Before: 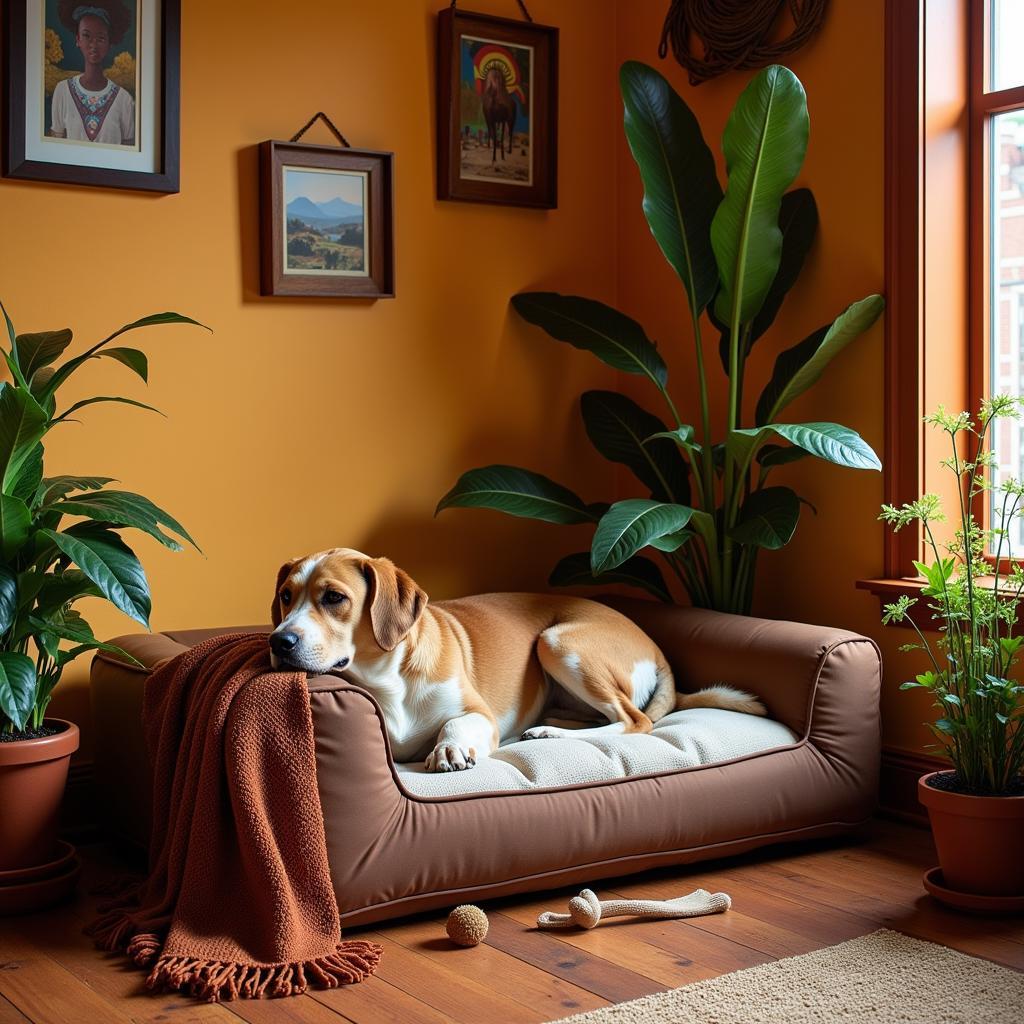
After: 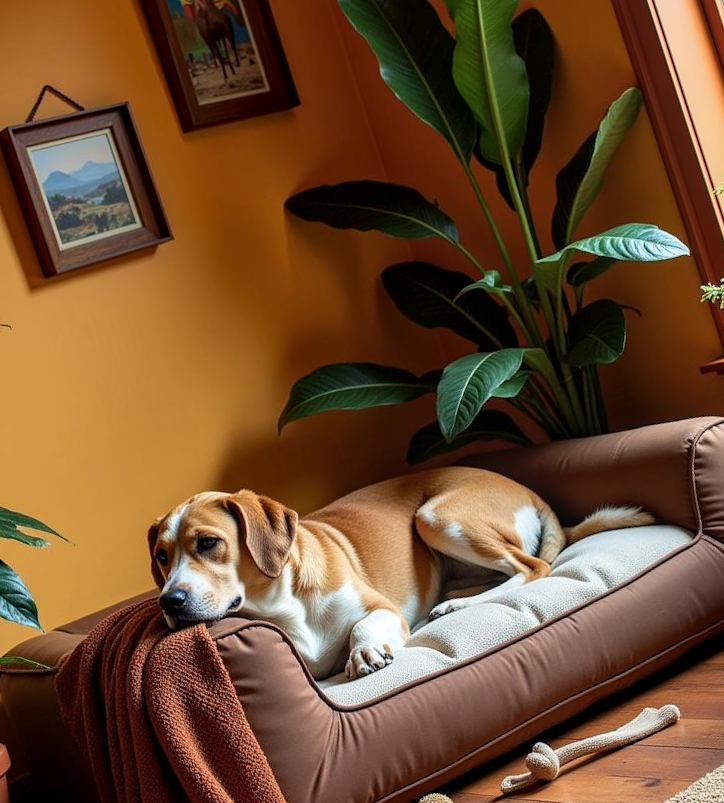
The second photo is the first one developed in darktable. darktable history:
local contrast: on, module defaults
crop and rotate: angle 17.89°, left 6.962%, right 3.968%, bottom 1.18%
